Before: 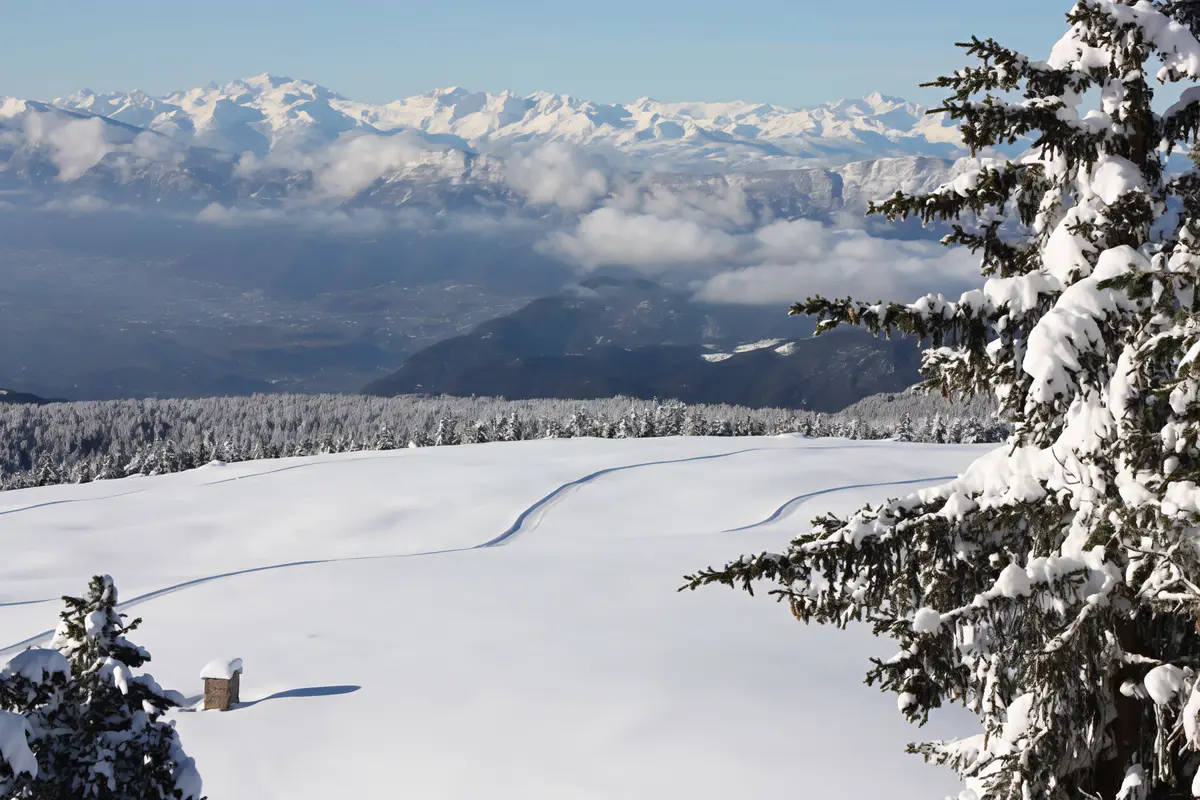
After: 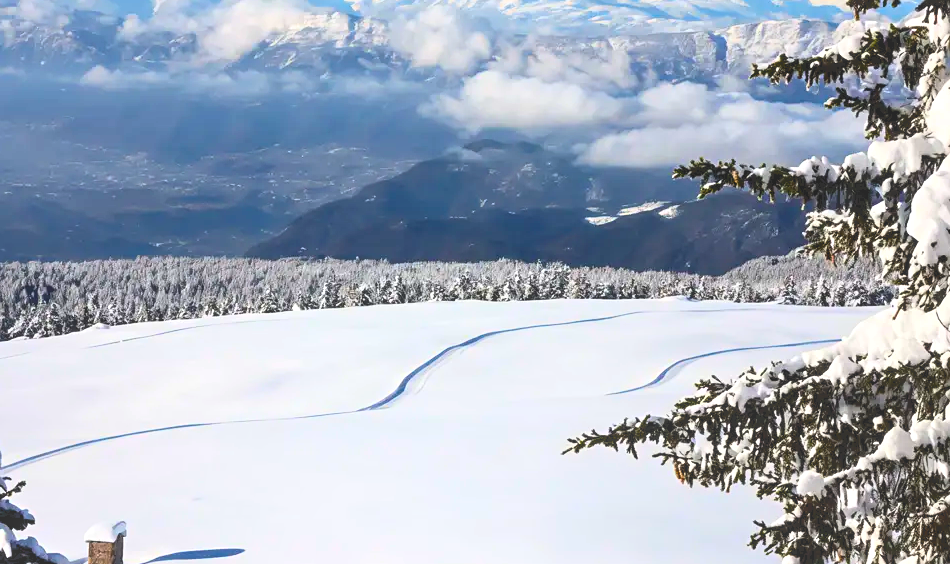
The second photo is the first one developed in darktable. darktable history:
crop: left 9.697%, top 17.148%, right 11.072%, bottom 12.298%
sharpen: amount 0.212
tone curve: curves: ch0 [(0, 0) (0.003, 0.047) (0.011, 0.051) (0.025, 0.051) (0.044, 0.057) (0.069, 0.068) (0.1, 0.076) (0.136, 0.108) (0.177, 0.166) (0.224, 0.229) (0.277, 0.299) (0.335, 0.364) (0.399, 0.46) (0.468, 0.553) (0.543, 0.639) (0.623, 0.724) (0.709, 0.808) (0.801, 0.886) (0.898, 0.954) (1, 1)], color space Lab, independent channels, preserve colors none
local contrast: highlights 47%, shadows 2%, detail 99%
color balance rgb: global offset › luminance -0.509%, perceptual saturation grading › global saturation 33.398%, perceptual brilliance grading › global brilliance 14.742%, perceptual brilliance grading › shadows -35.816%, global vibrance 39.793%
tone equalizer: on, module defaults
